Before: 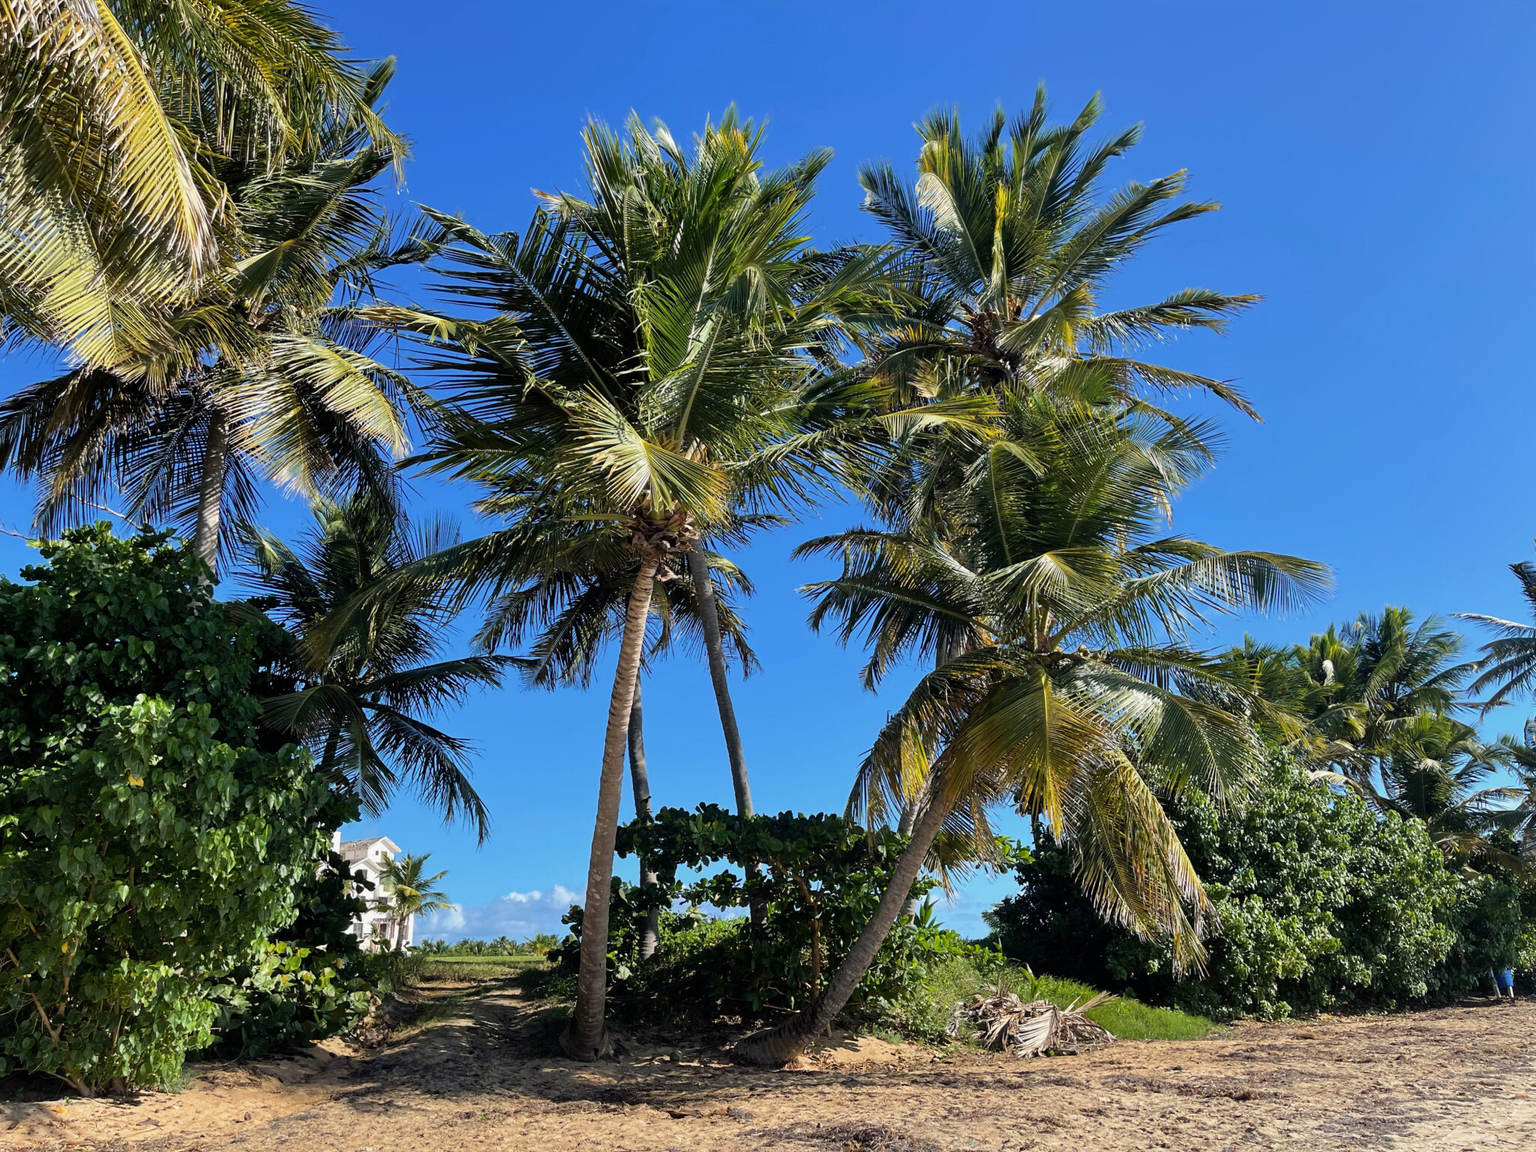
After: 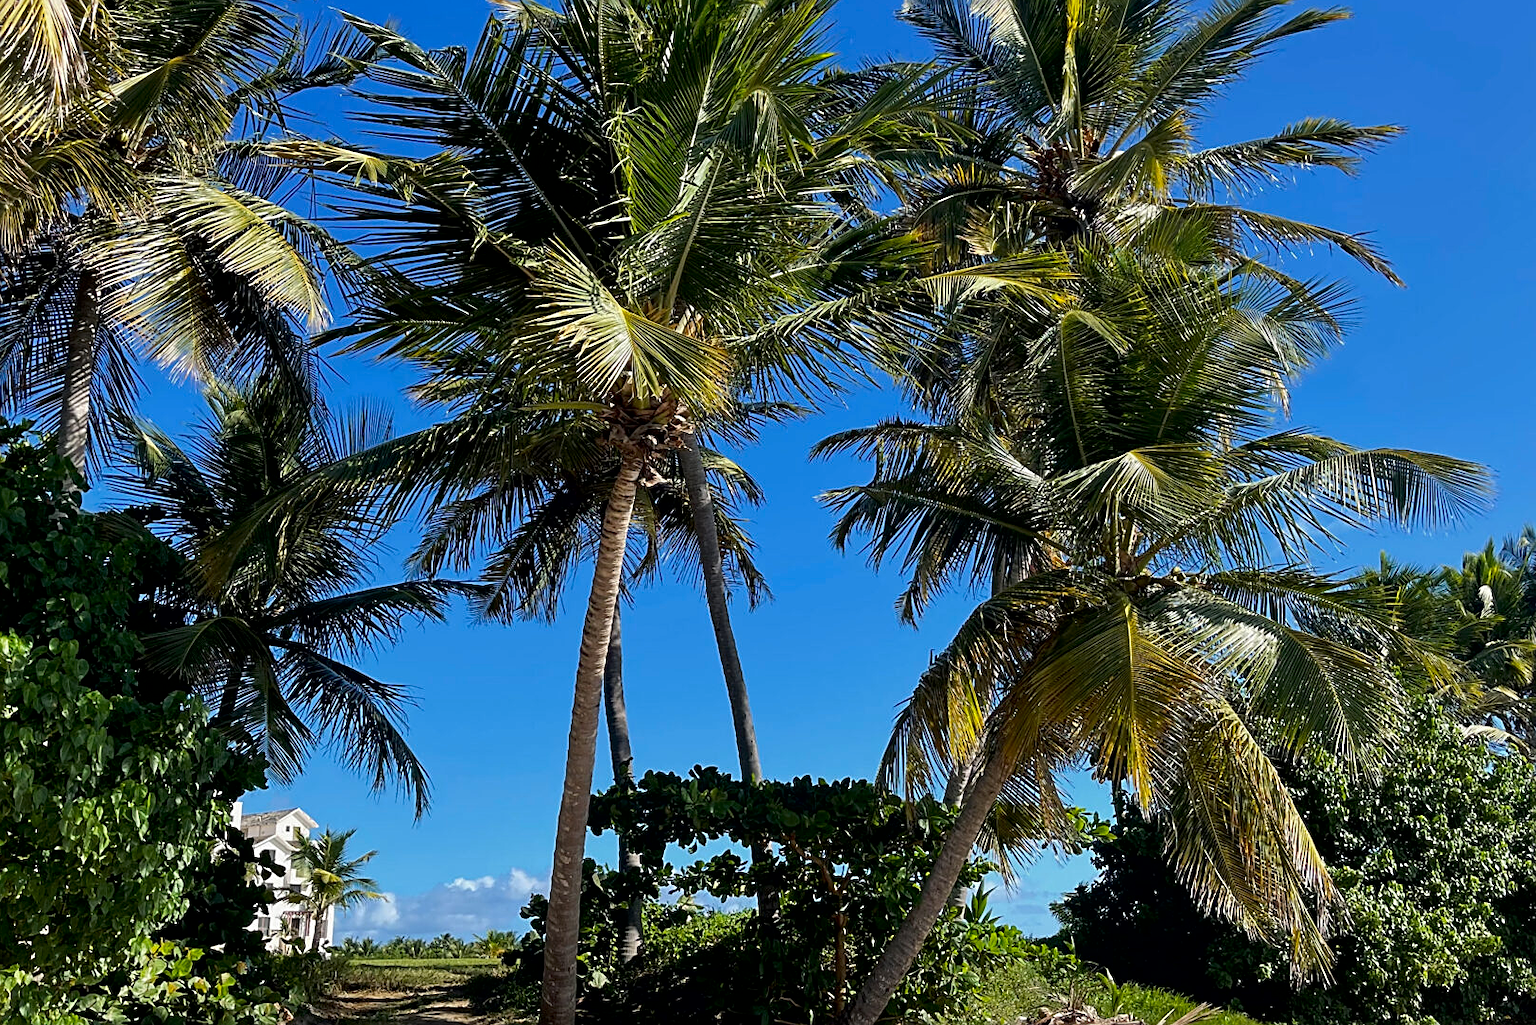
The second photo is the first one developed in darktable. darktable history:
sharpen: on, module defaults
contrast brightness saturation: brightness -0.09
crop: left 9.712%, top 16.928%, right 10.845%, bottom 12.332%
